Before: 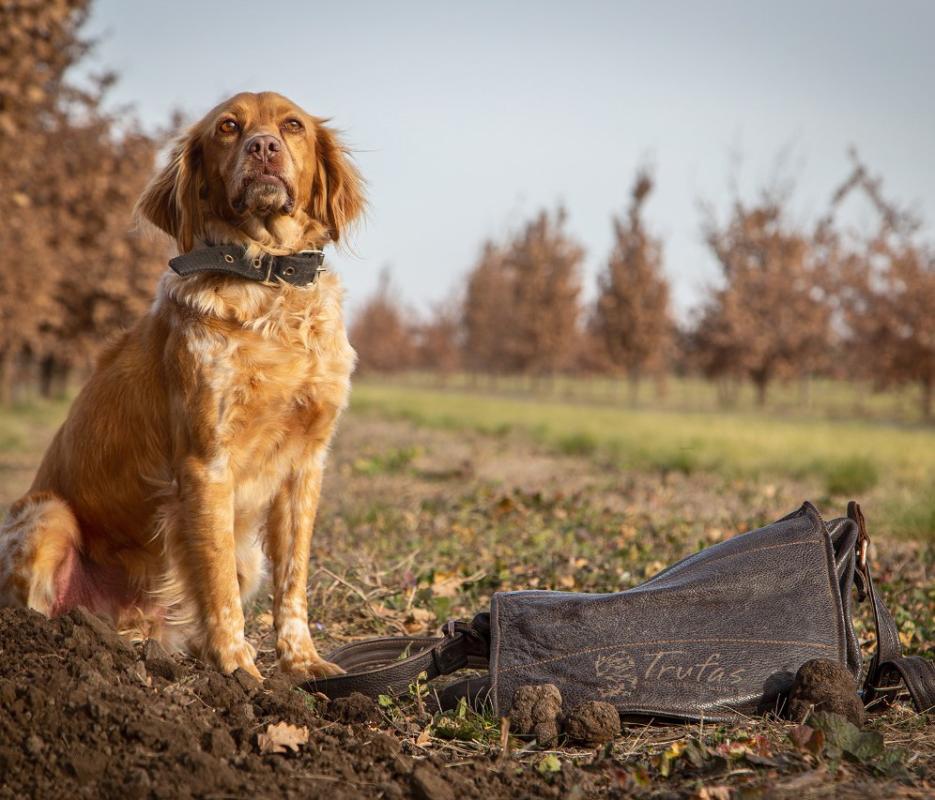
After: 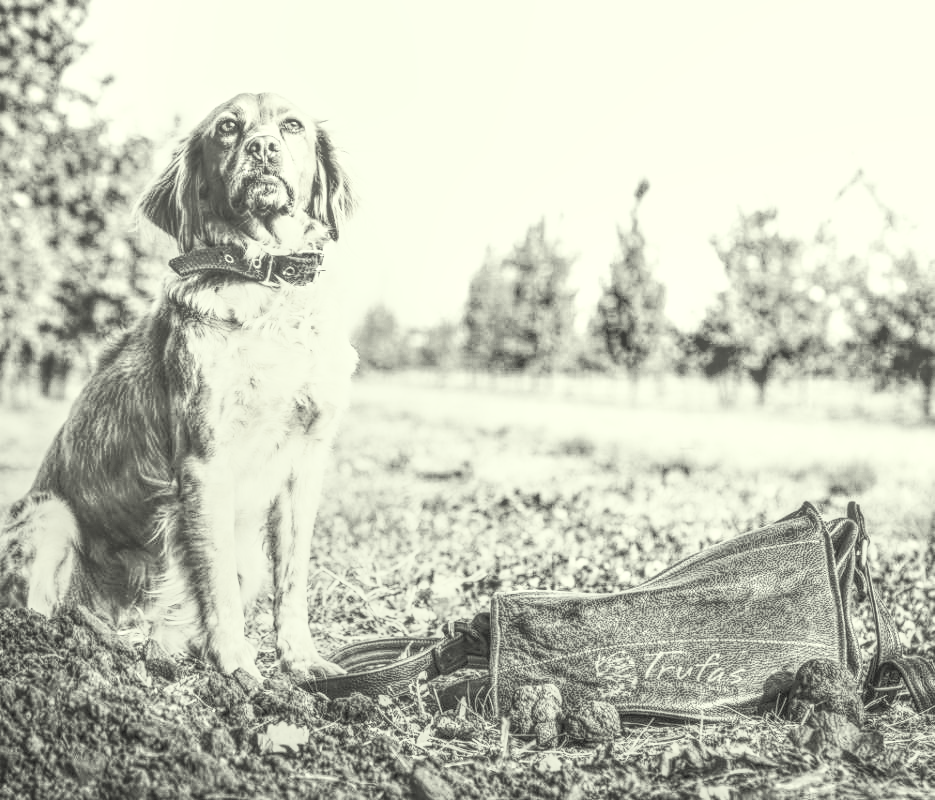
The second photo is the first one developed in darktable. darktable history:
color zones: curves: ch1 [(0.263, 0.53) (0.376, 0.287) (0.487, 0.512) (0.748, 0.547) (1, 0.513)]; ch2 [(0.262, 0.45) (0.751, 0.477)]
tone equalizer: on, module defaults
color correction: highlights a* -5.94, highlights b* 11.3
contrast brightness saturation: contrast 0.539, brightness 0.451, saturation -0.986
local contrast: highlights 20%, shadows 28%, detail 199%, midtone range 0.2
exposure: black level correction 0, exposure 1.288 EV, compensate exposure bias true, compensate highlight preservation false
shadows and highlights: low approximation 0.01, soften with gaussian
